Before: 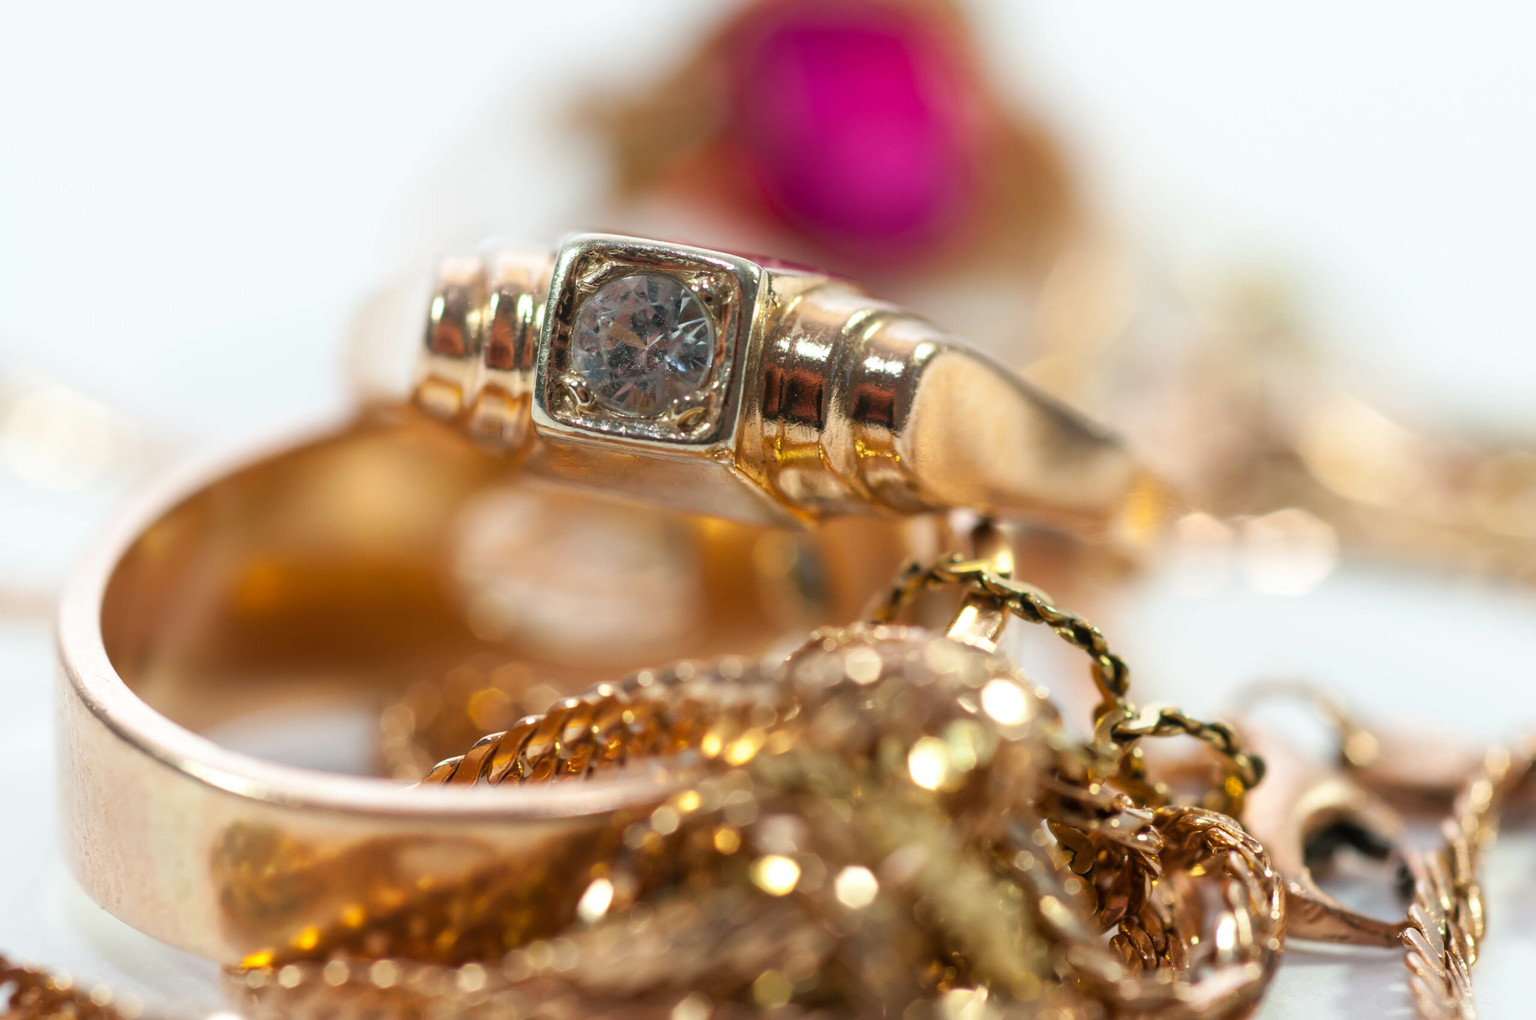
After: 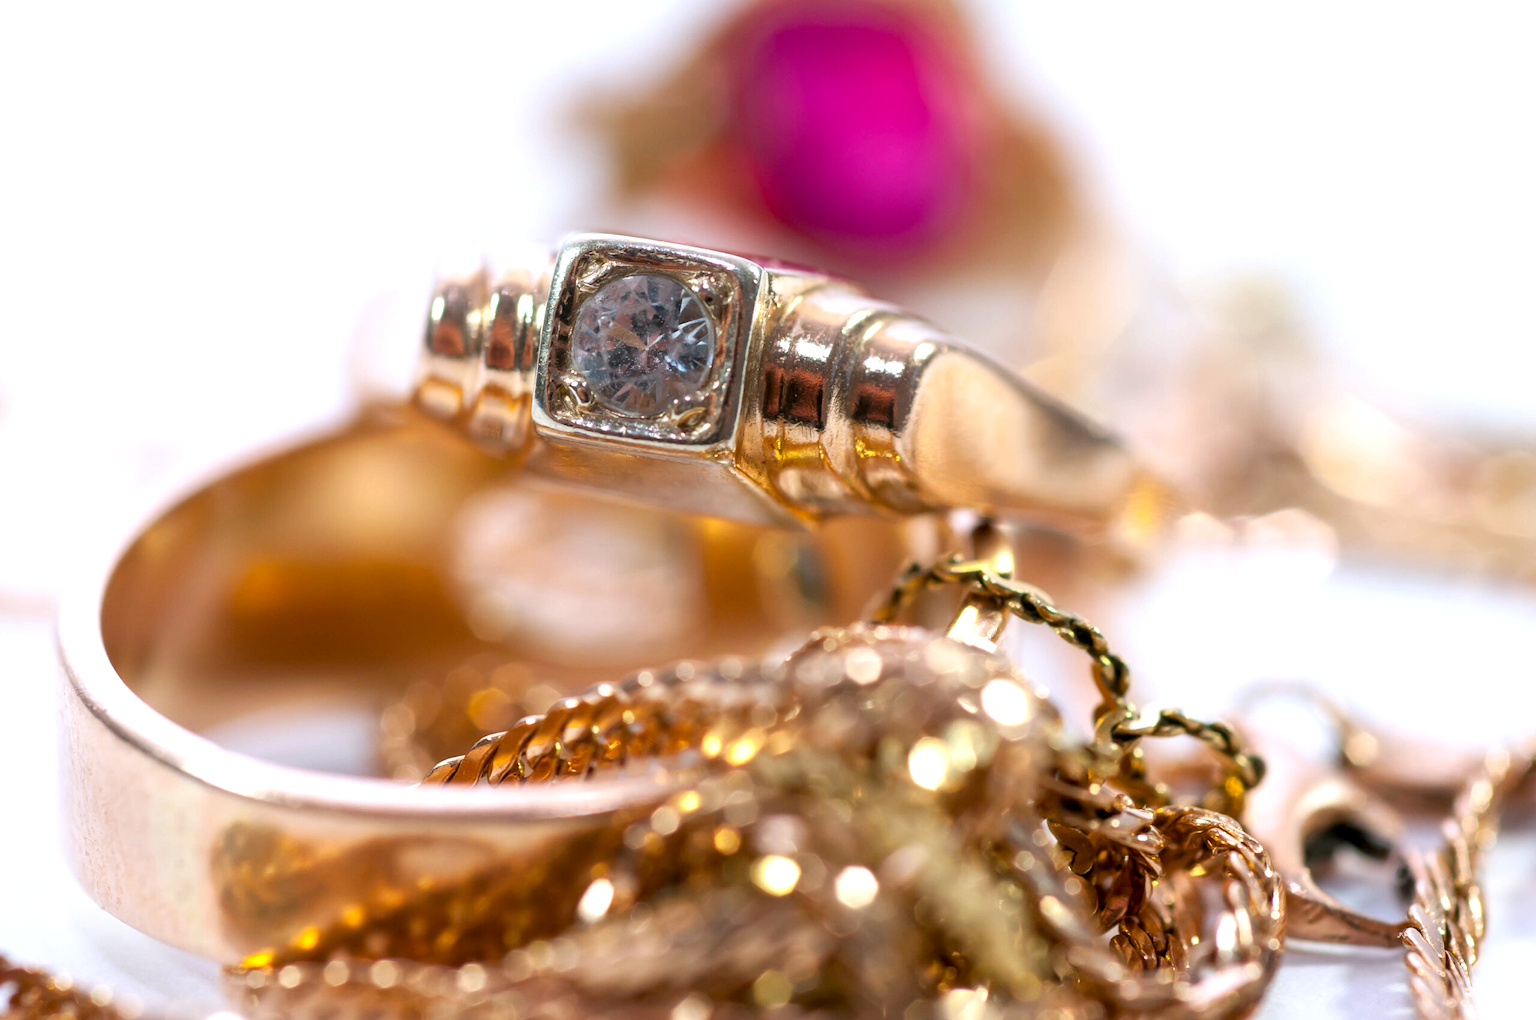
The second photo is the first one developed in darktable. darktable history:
white balance: red 1.004, blue 1.096
exposure: black level correction 0.005, exposure 0.286 EV, compensate highlight preservation false
